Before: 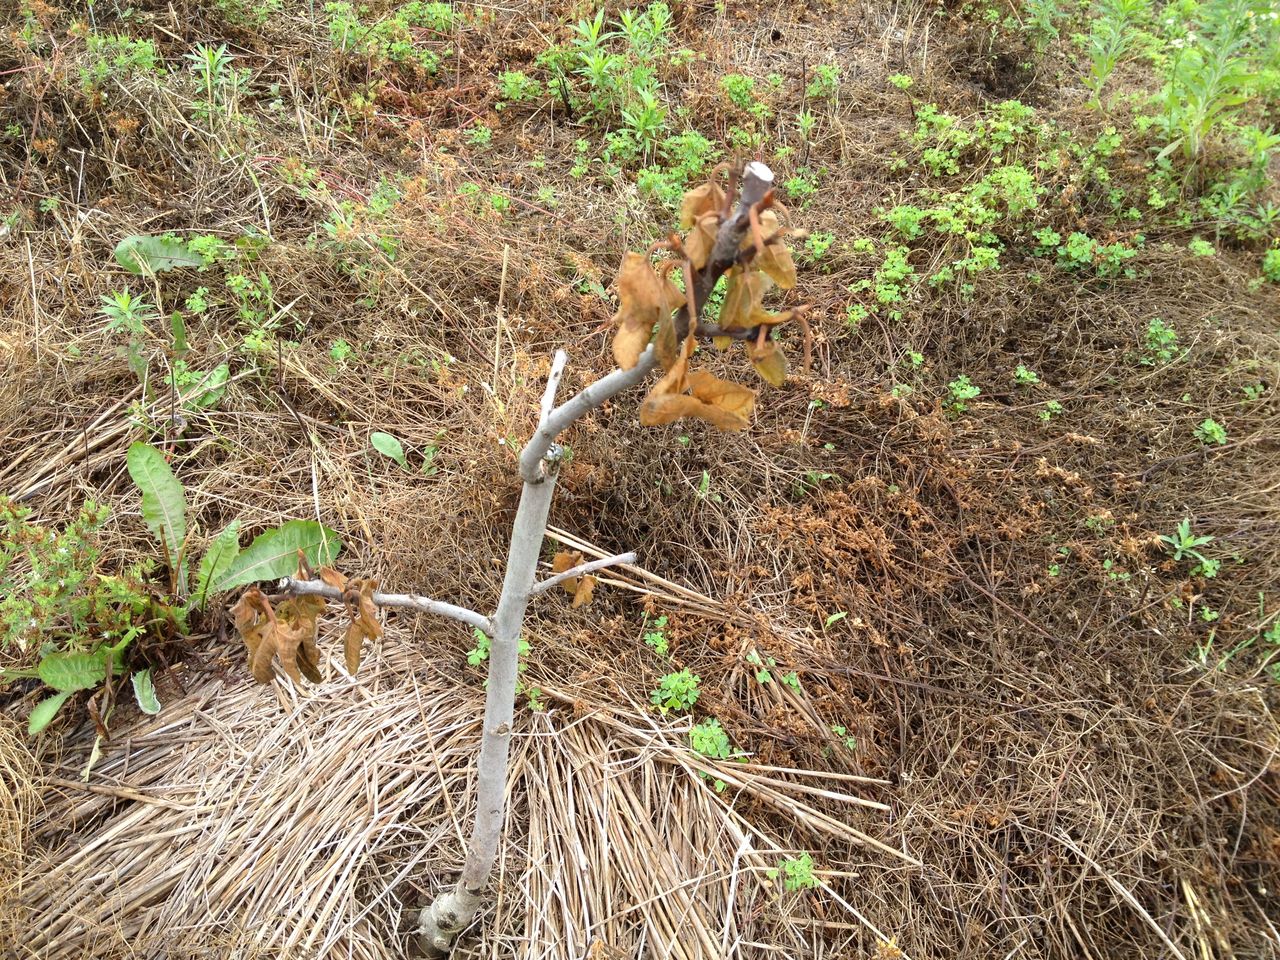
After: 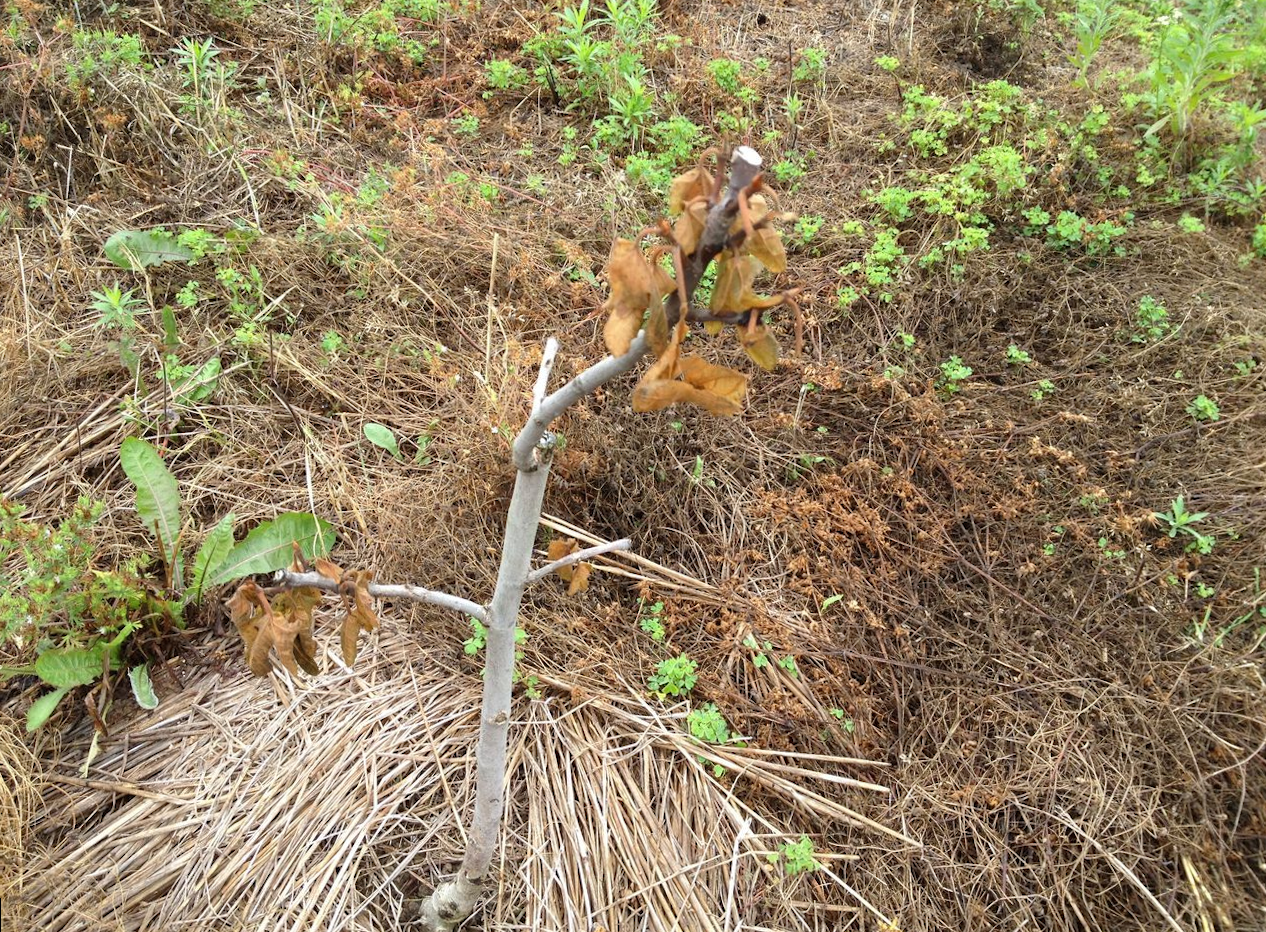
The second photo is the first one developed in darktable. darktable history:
rotate and perspective: rotation -1°, crop left 0.011, crop right 0.989, crop top 0.025, crop bottom 0.975
shadows and highlights: shadows 25, highlights -25
